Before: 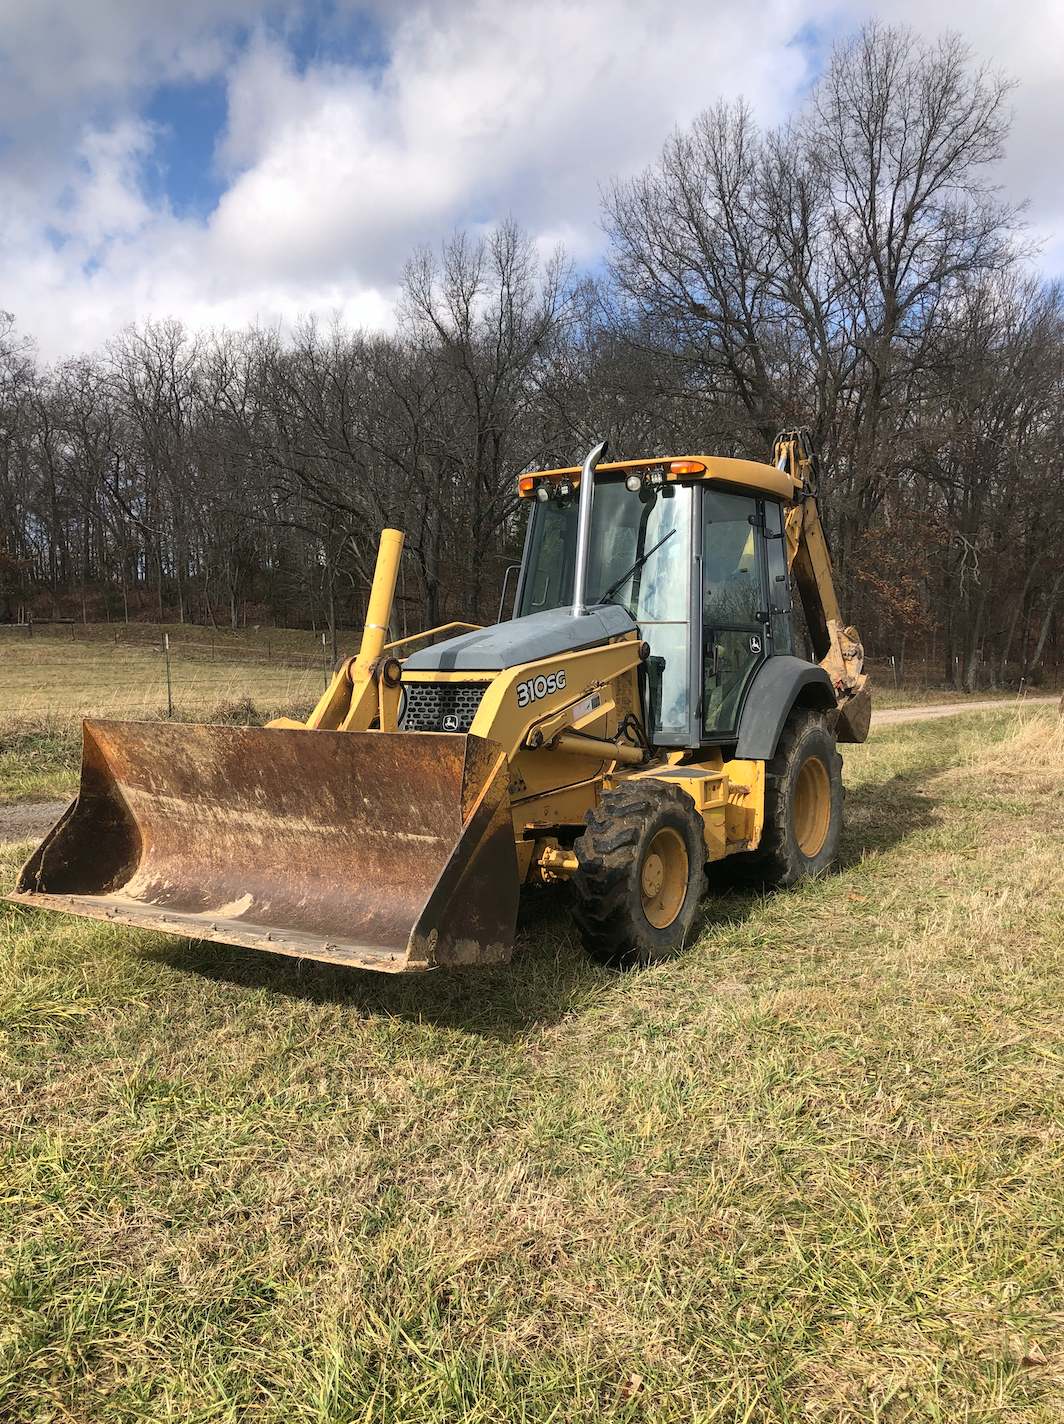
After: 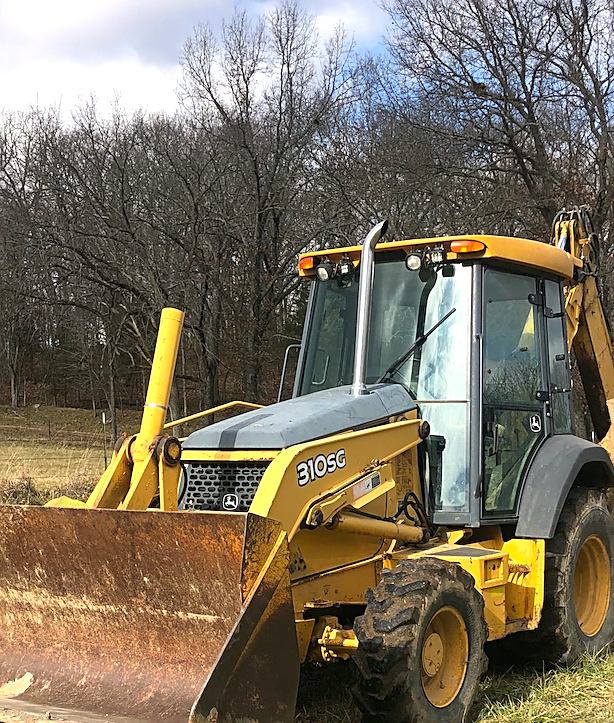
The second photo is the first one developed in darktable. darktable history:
sharpen: on, module defaults
color balance rgb: perceptual saturation grading › global saturation 9.614%, global vibrance 20%
crop: left 20.742%, top 15.537%, right 21.488%, bottom 33.669%
exposure: exposure 0.376 EV, compensate highlight preservation false
